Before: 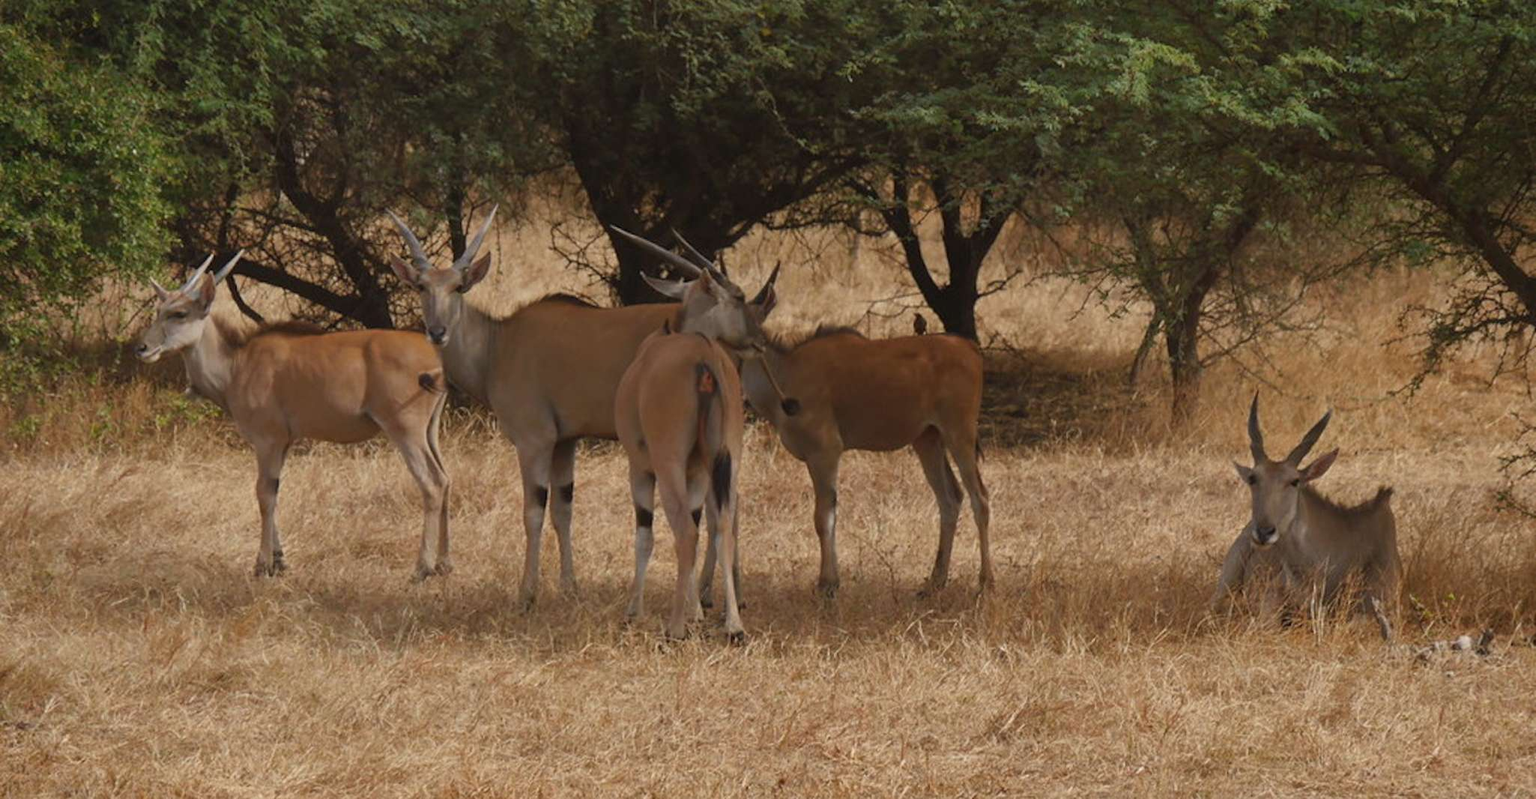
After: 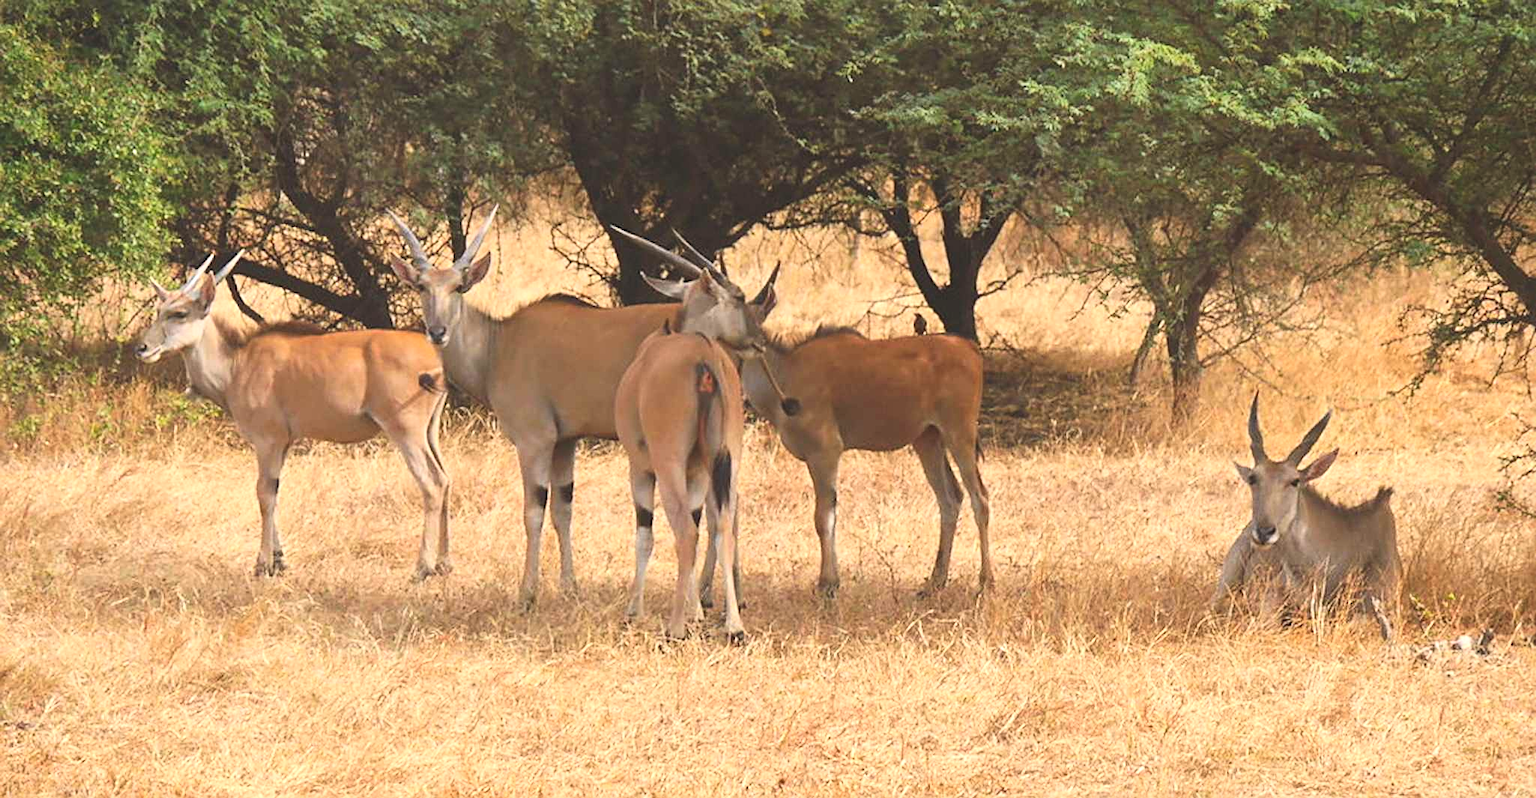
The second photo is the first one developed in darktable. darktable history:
exposure: black level correction -0.005, exposure 1.006 EV, compensate highlight preservation false
contrast brightness saturation: contrast 0.204, brightness 0.156, saturation 0.217
sharpen: on, module defaults
